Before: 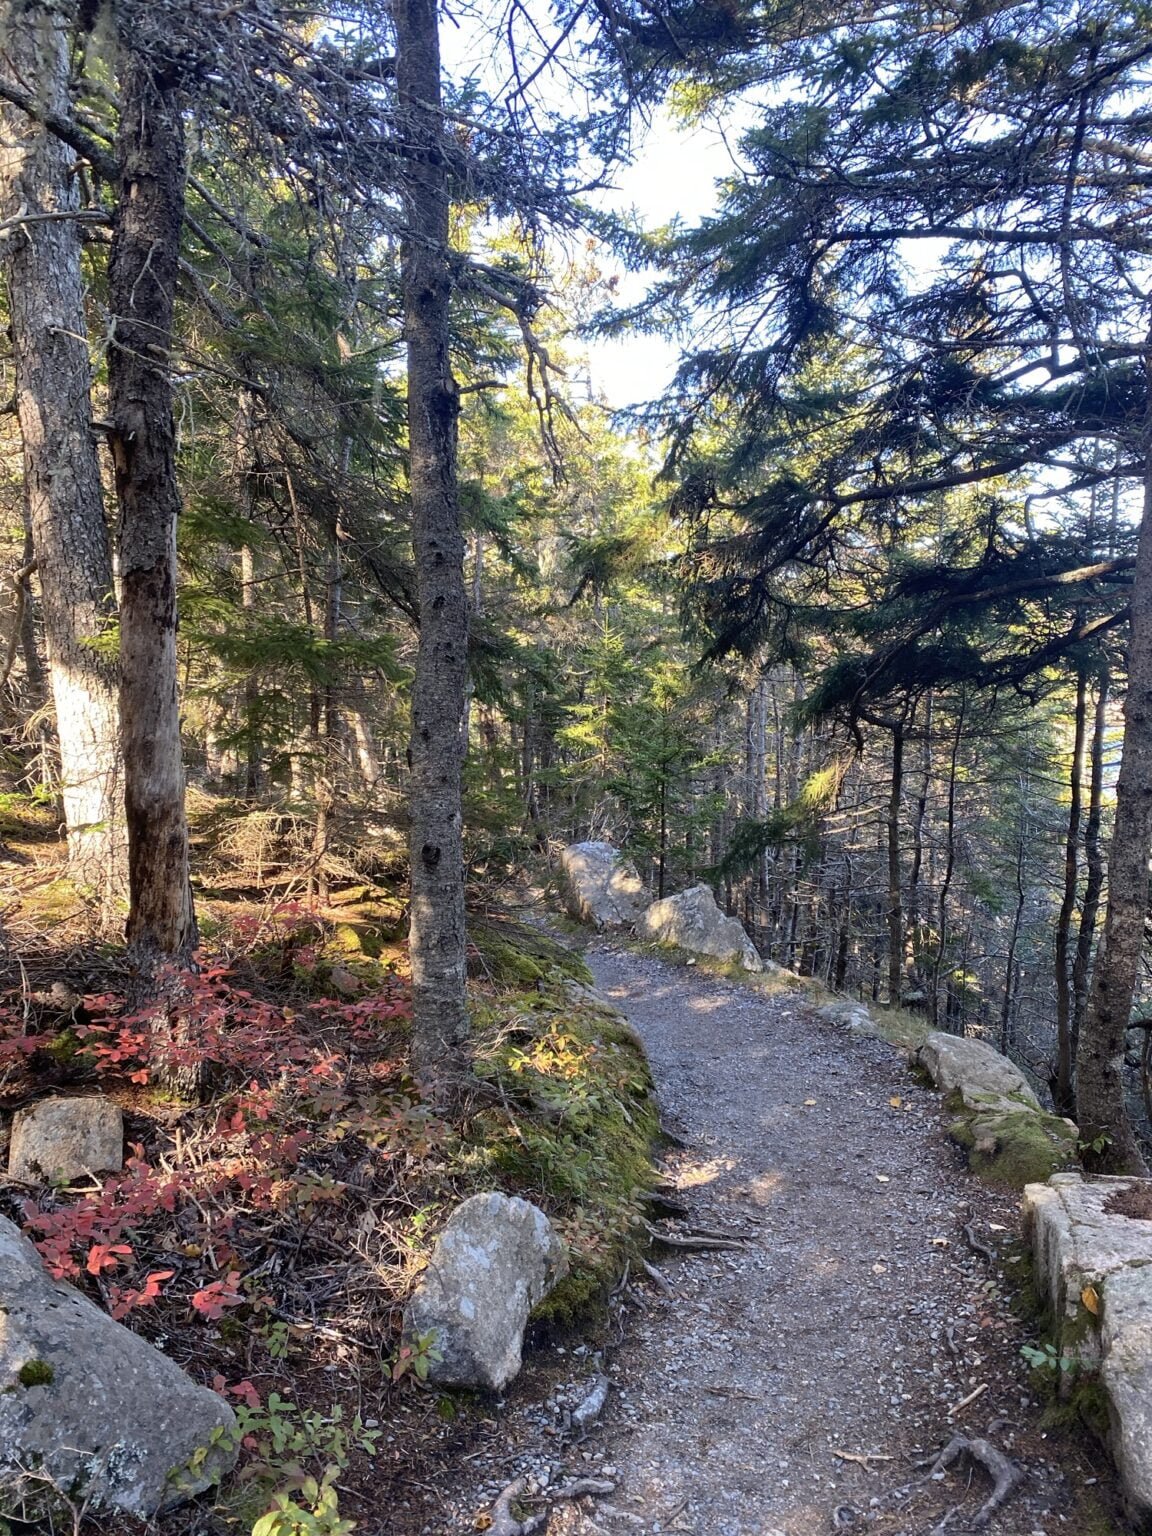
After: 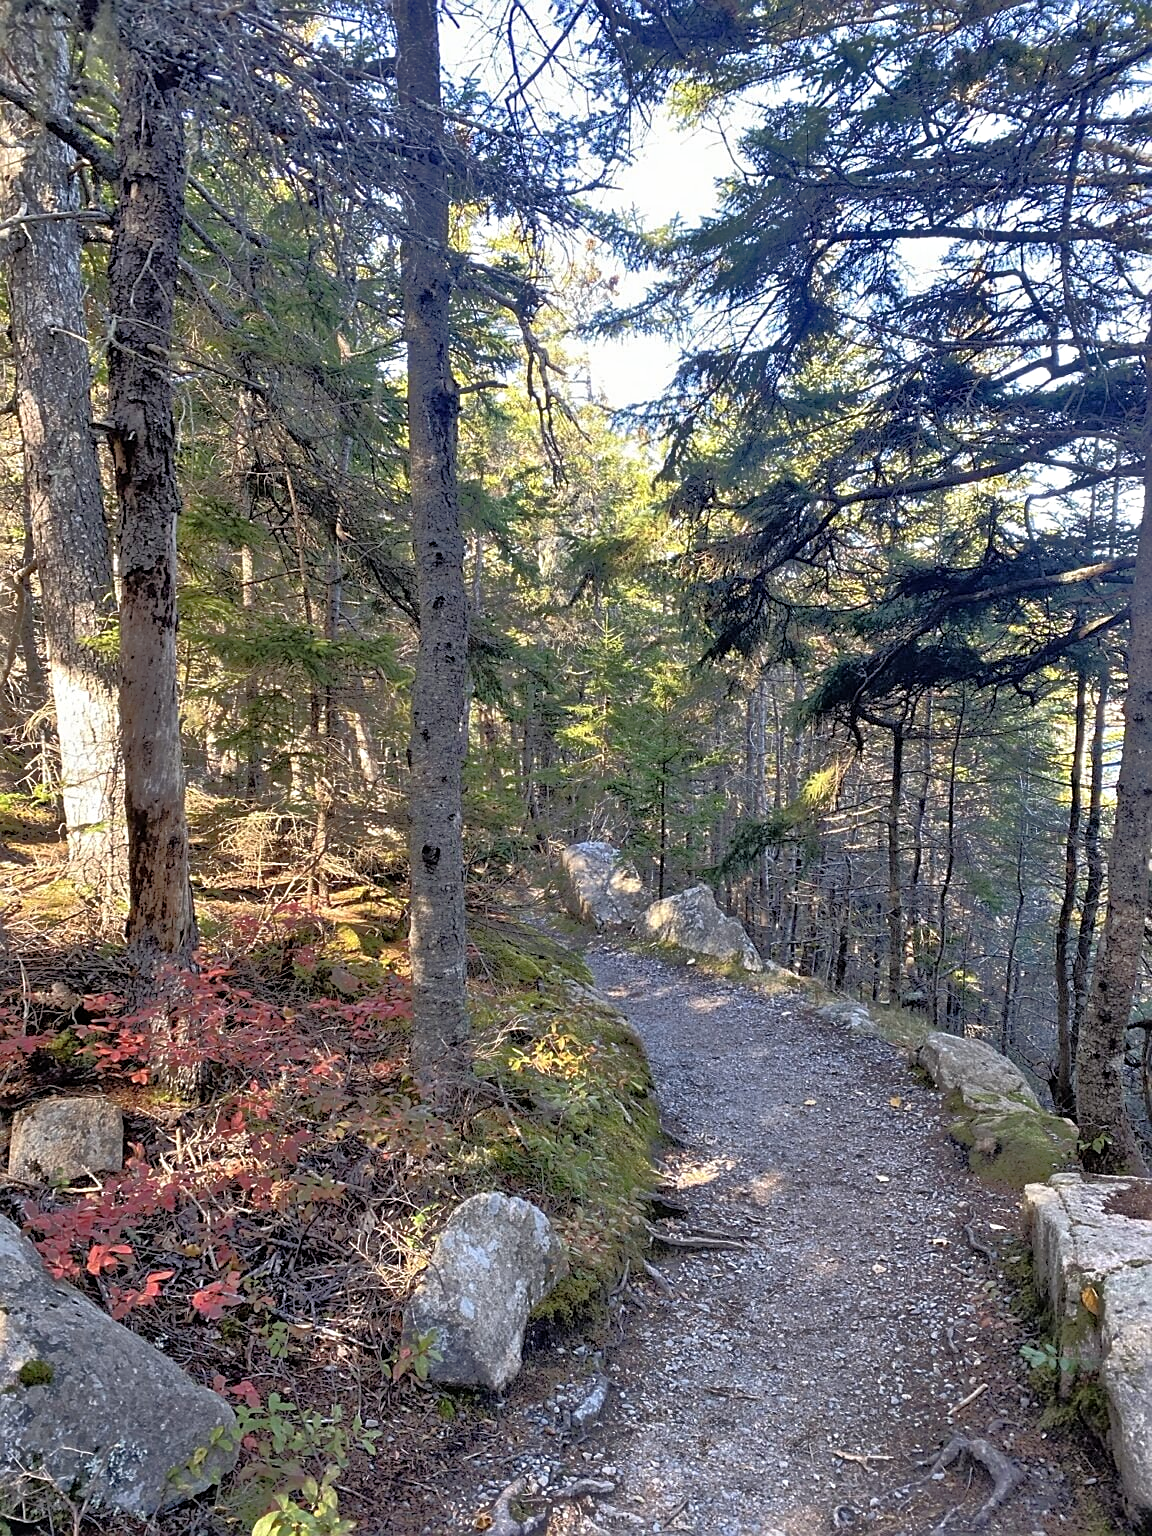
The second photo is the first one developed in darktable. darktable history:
sharpen: on, module defaults
tone equalizer: -8 EV -0.528 EV, -7 EV -0.319 EV, -6 EV -0.083 EV, -5 EV 0.413 EV, -4 EV 0.985 EV, -3 EV 0.791 EV, -2 EV -0.01 EV, -1 EV 0.14 EV, +0 EV -0.012 EV, smoothing 1
